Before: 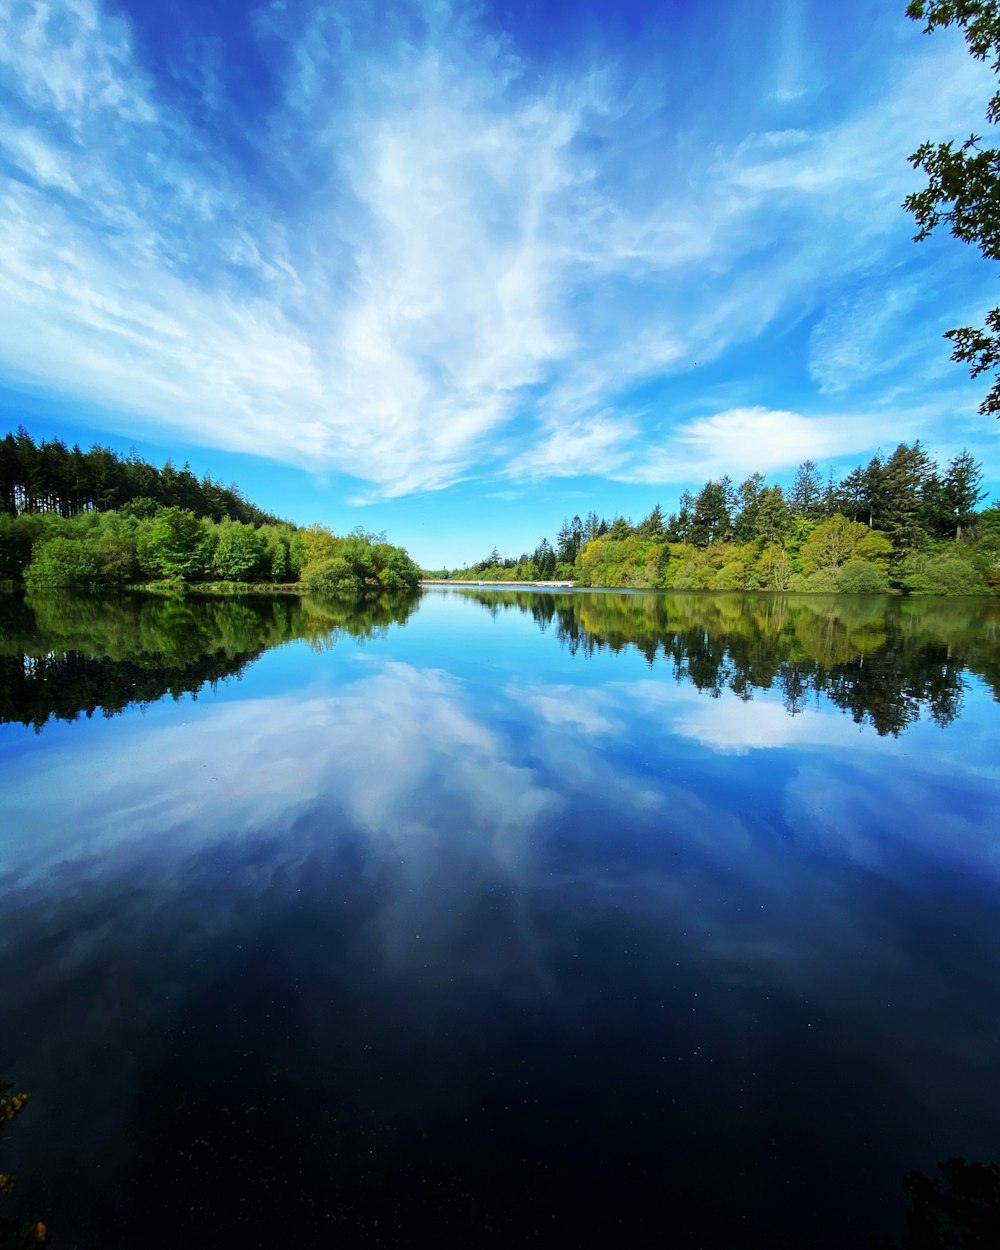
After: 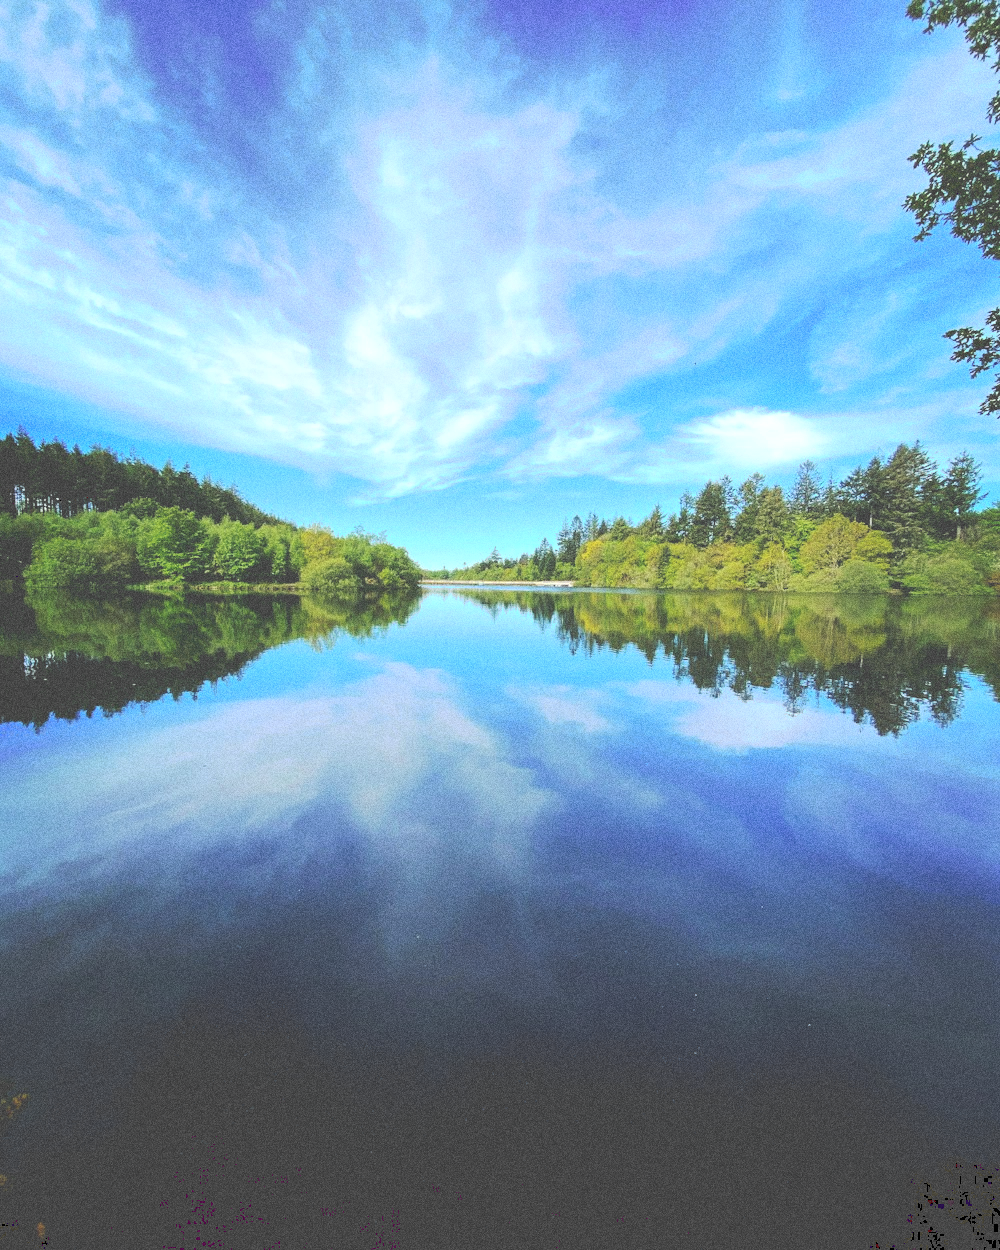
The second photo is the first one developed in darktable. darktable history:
grain: coarseness 0.09 ISO, strength 40%
tone curve: curves: ch0 [(0, 0) (0.003, 0.298) (0.011, 0.298) (0.025, 0.298) (0.044, 0.3) (0.069, 0.302) (0.1, 0.312) (0.136, 0.329) (0.177, 0.354) (0.224, 0.376) (0.277, 0.408) (0.335, 0.453) (0.399, 0.503) (0.468, 0.562) (0.543, 0.623) (0.623, 0.686) (0.709, 0.754) (0.801, 0.825) (0.898, 0.873) (1, 1)], preserve colors none
contrast brightness saturation: contrast 0.03, brightness 0.06, saturation 0.13
exposure: exposure 0.15 EV, compensate highlight preservation false
